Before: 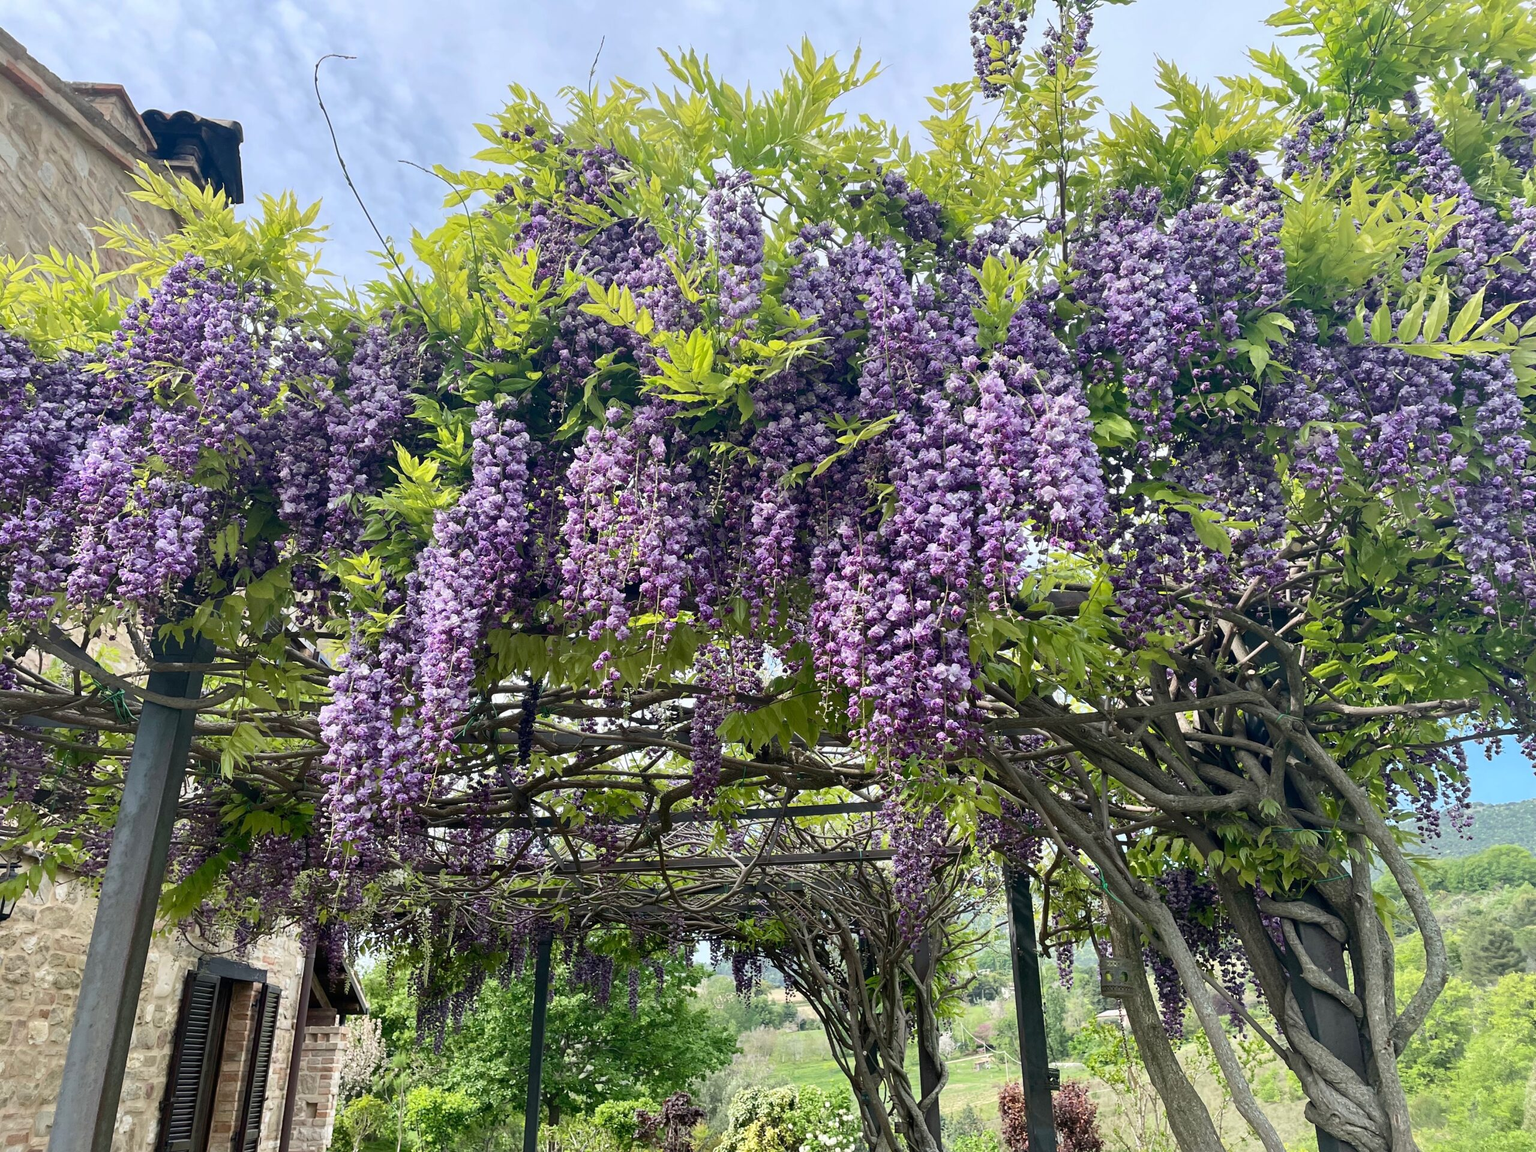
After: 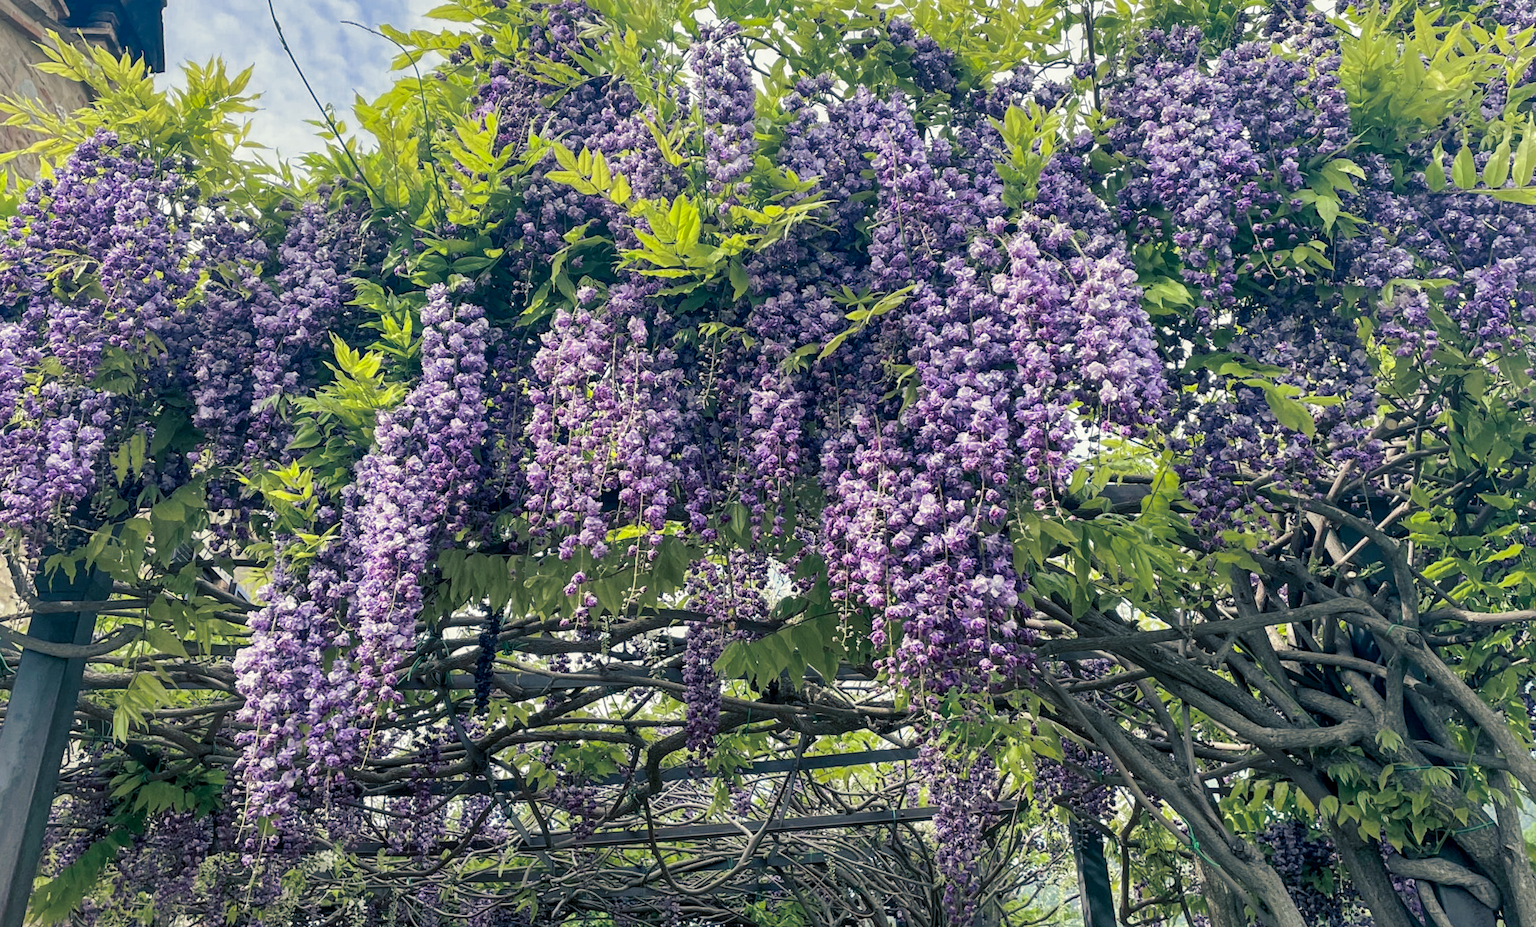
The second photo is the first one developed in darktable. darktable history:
split-toning: shadows › hue 216°, shadows › saturation 1, highlights › hue 57.6°, balance -33.4
rotate and perspective: rotation -1.68°, lens shift (vertical) -0.146, crop left 0.049, crop right 0.912, crop top 0.032, crop bottom 0.96
local contrast: on, module defaults
crop: left 5.596%, top 10.314%, right 3.534%, bottom 19.395%
shadows and highlights: on, module defaults
